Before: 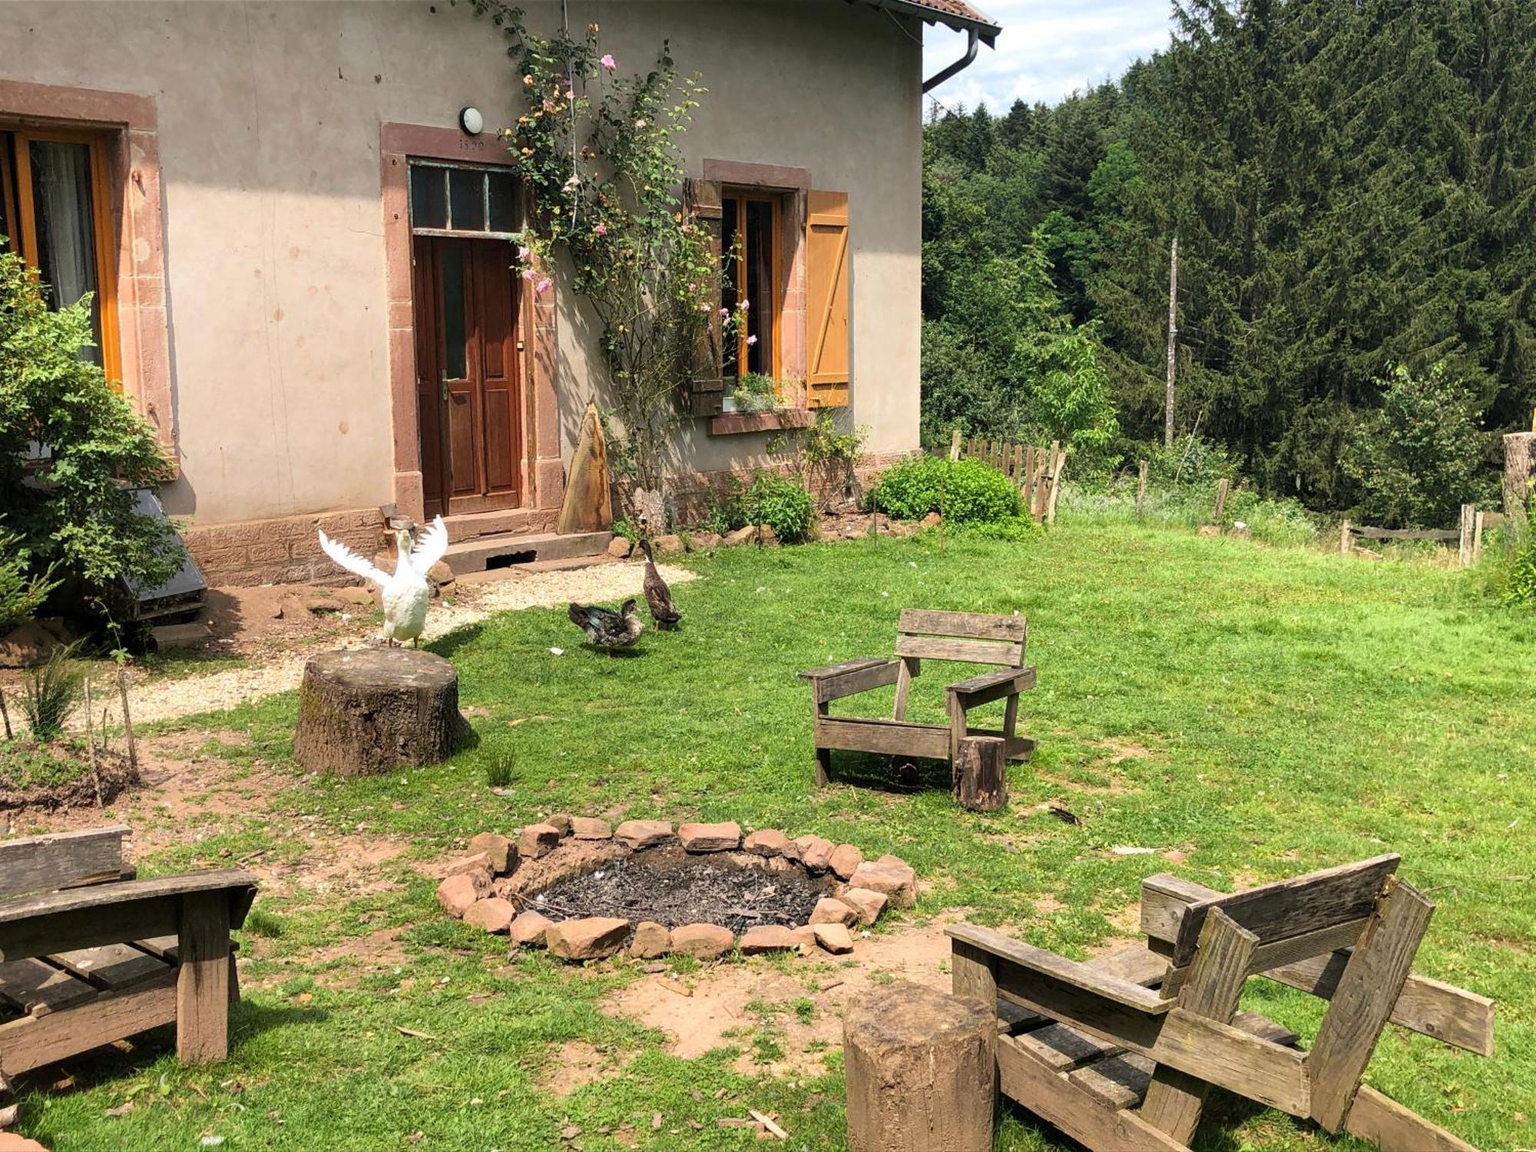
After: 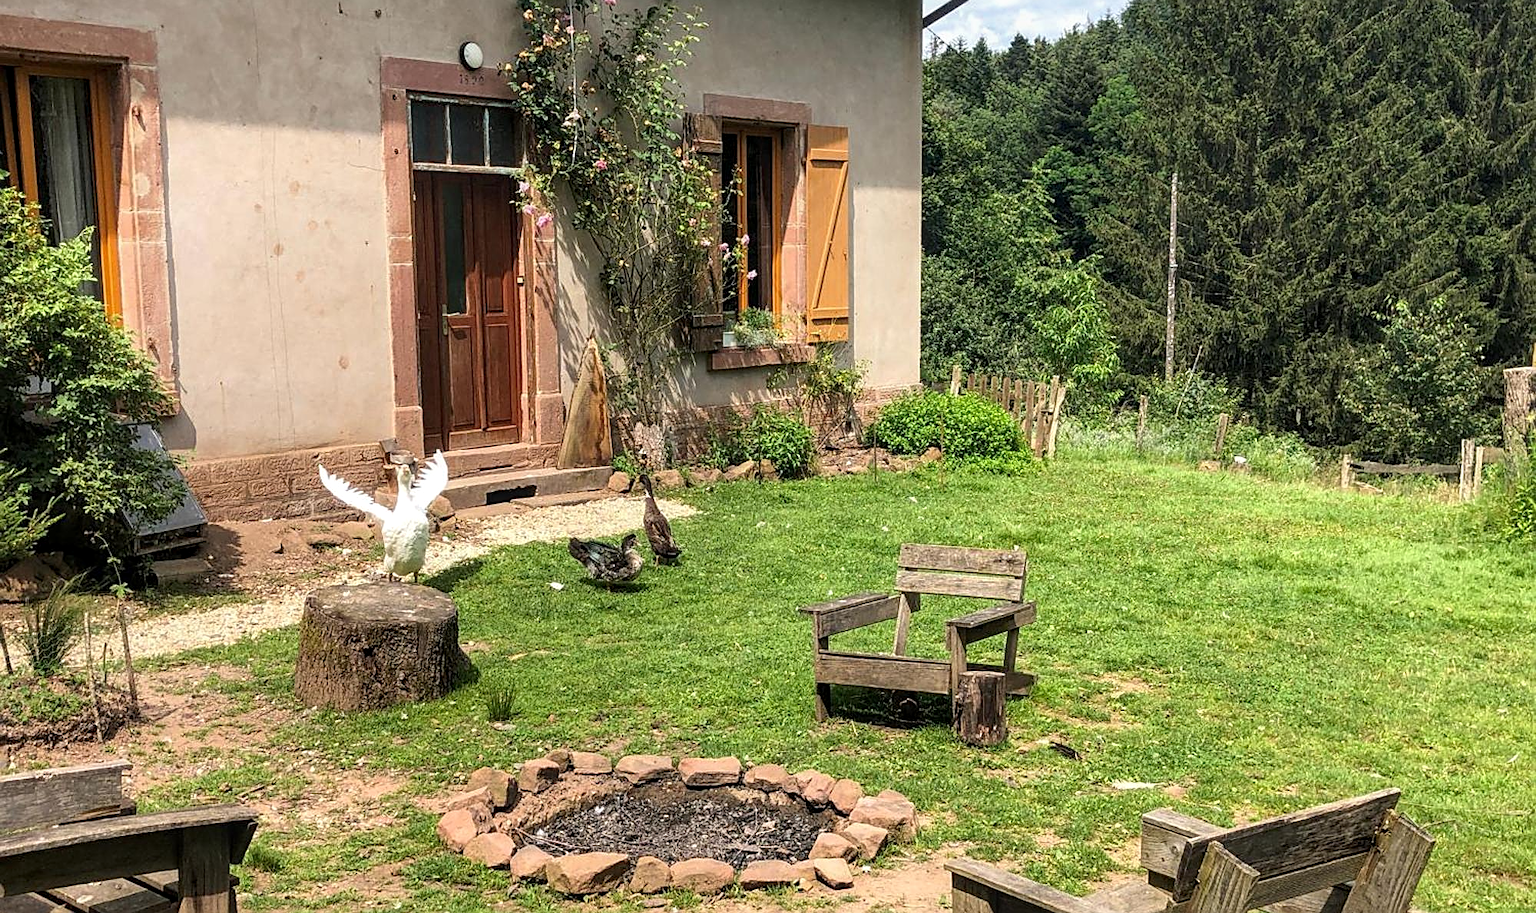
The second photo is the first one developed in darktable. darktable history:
sharpen: on, module defaults
crop and rotate: top 5.667%, bottom 14.937%
local contrast: on, module defaults
